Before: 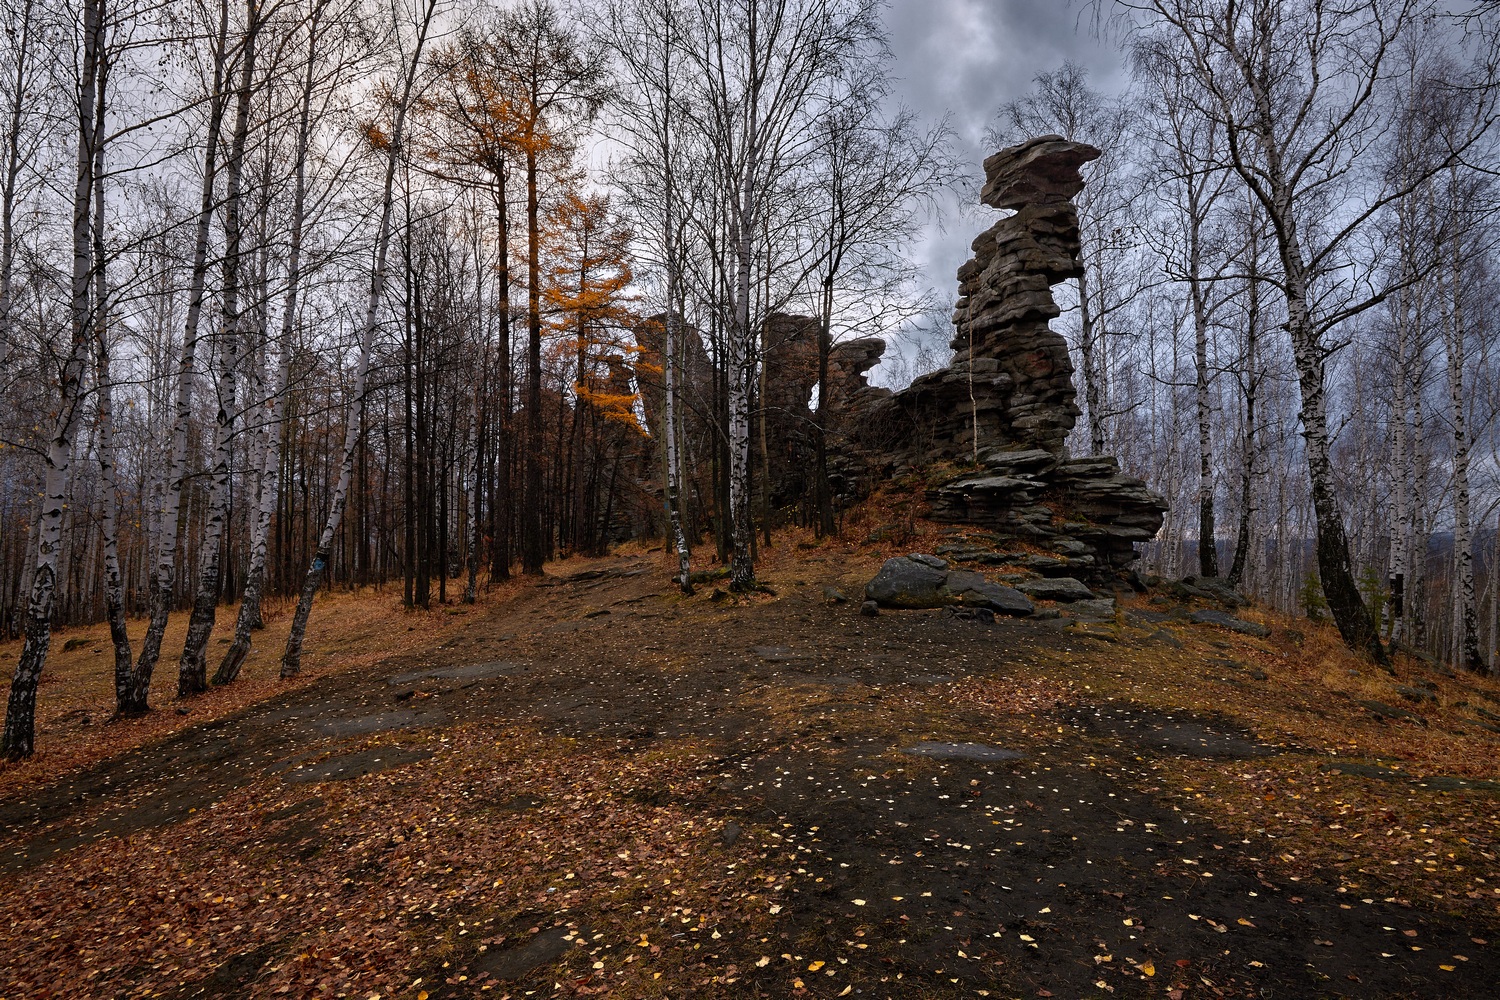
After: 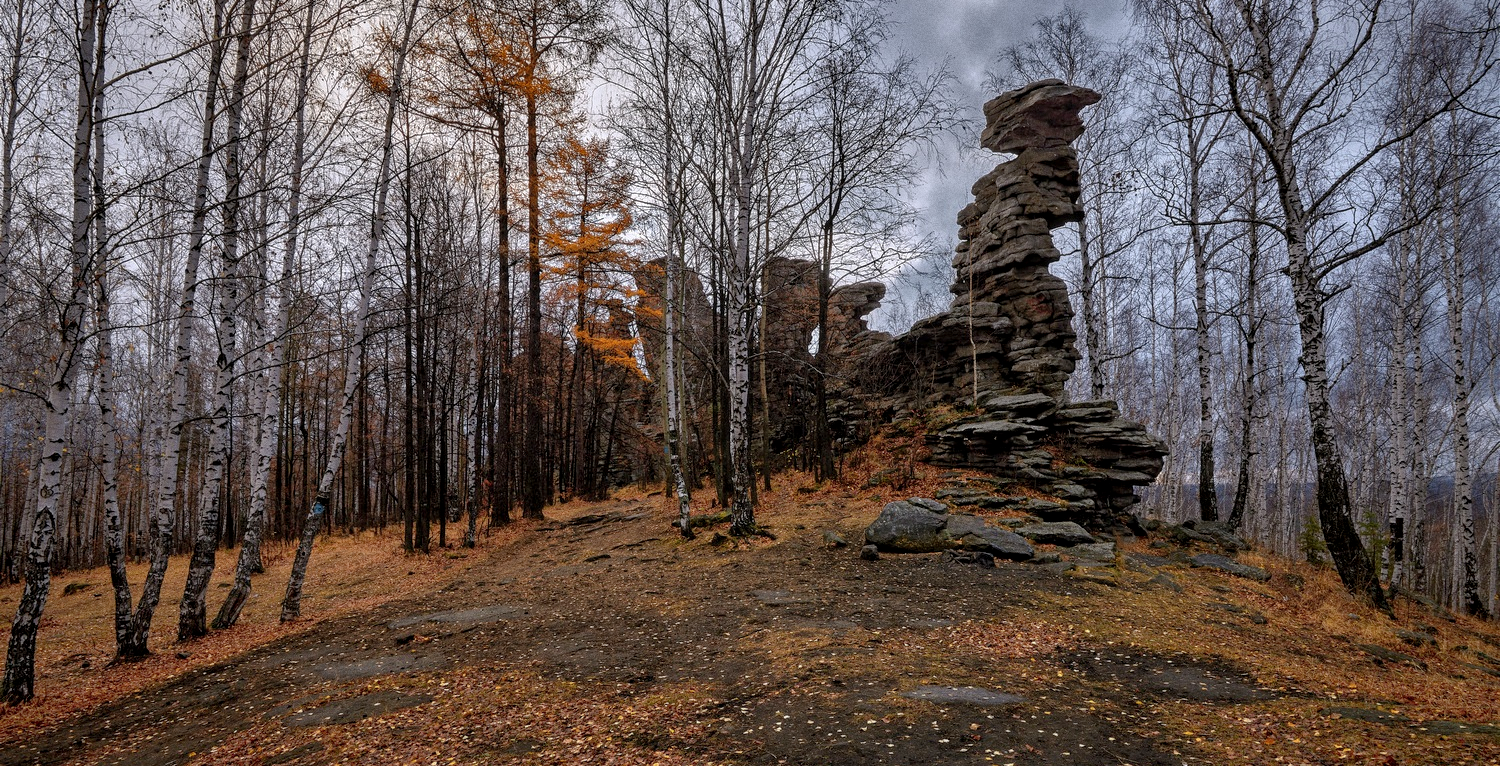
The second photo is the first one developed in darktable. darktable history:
grain: coarseness 0.09 ISO
crop: top 5.667%, bottom 17.637%
local contrast: on, module defaults
shadows and highlights: on, module defaults
